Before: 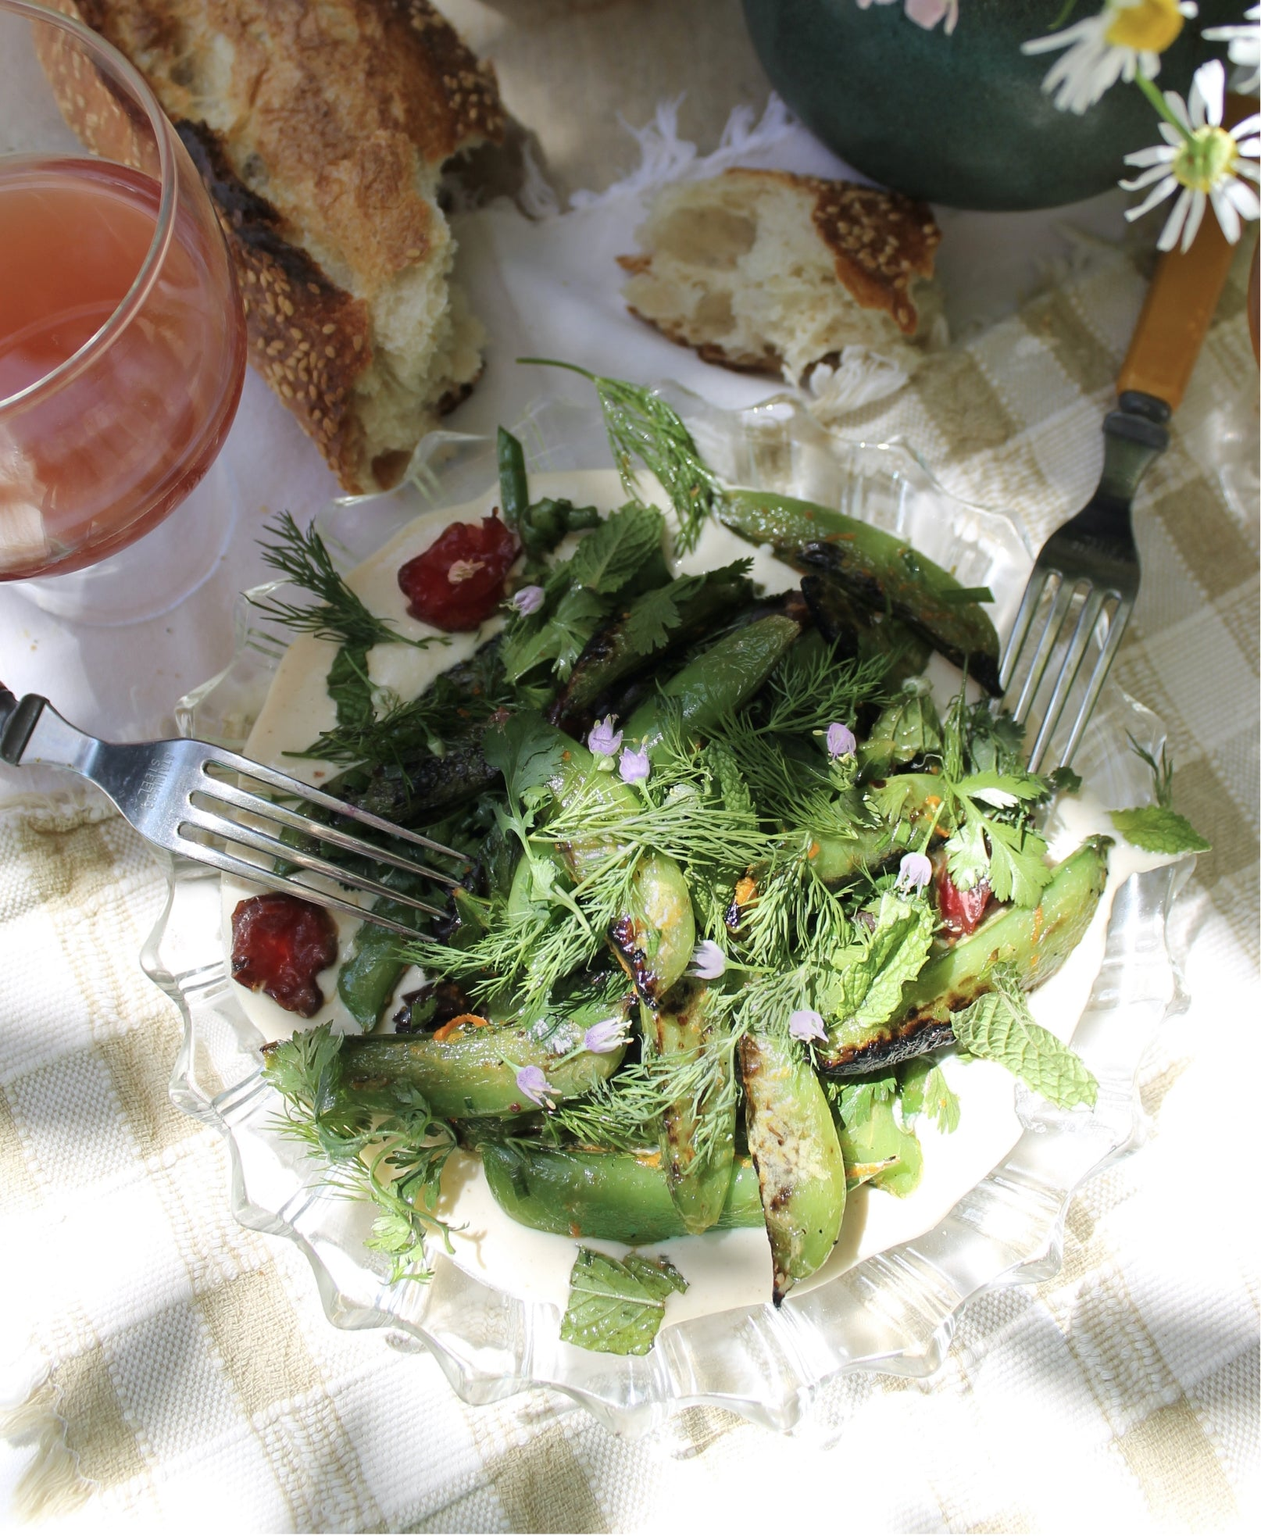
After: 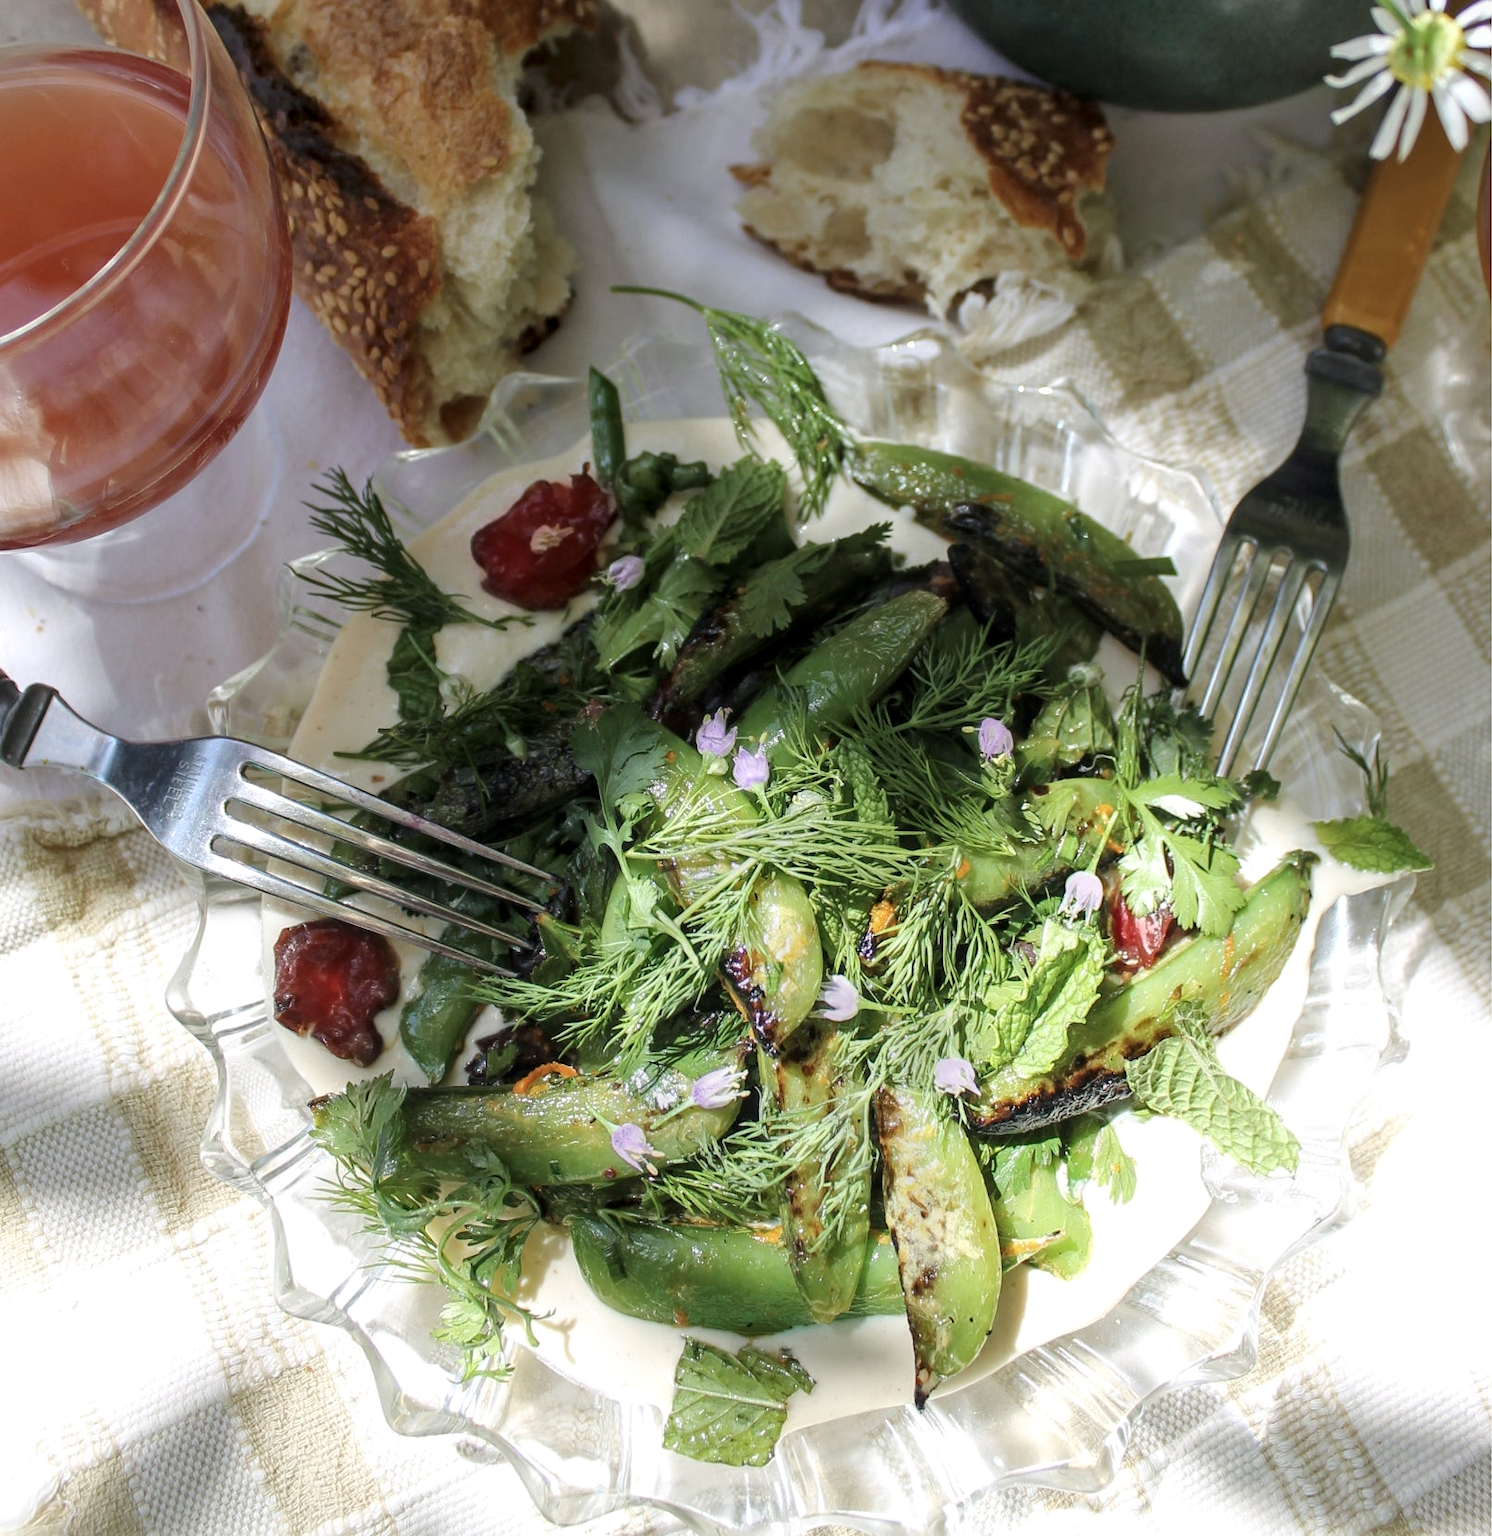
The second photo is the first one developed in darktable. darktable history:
crop: top 7.587%, bottom 7.916%
local contrast: on, module defaults
